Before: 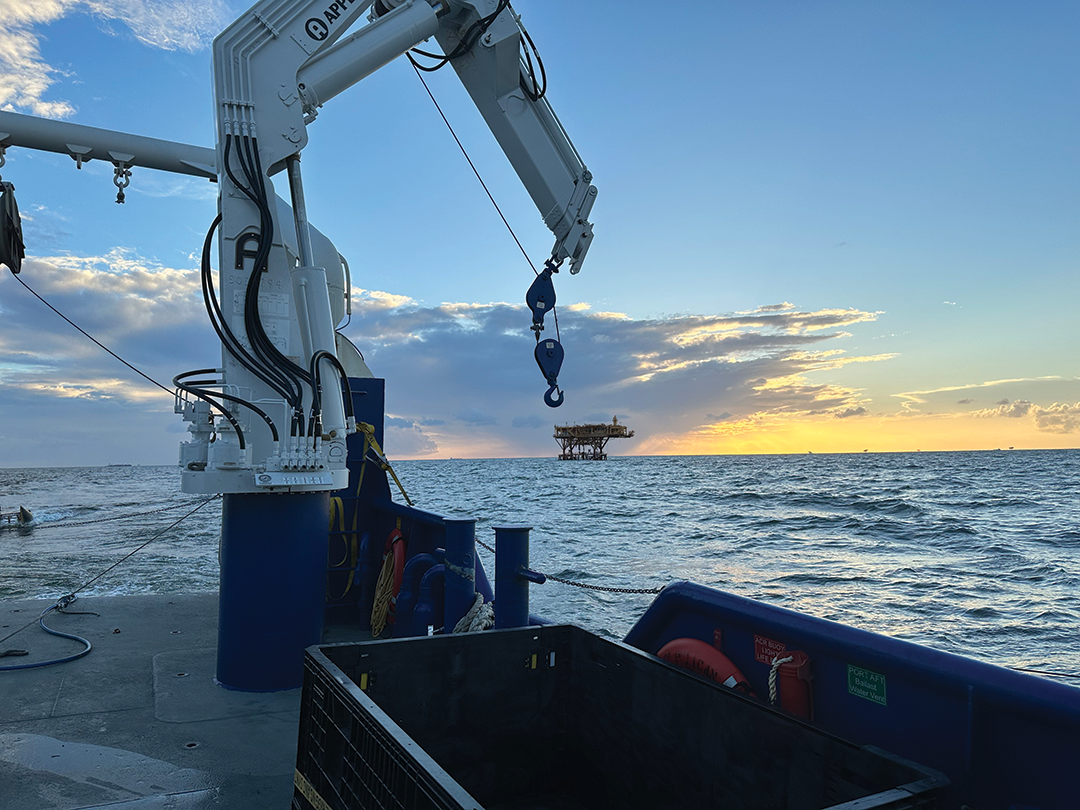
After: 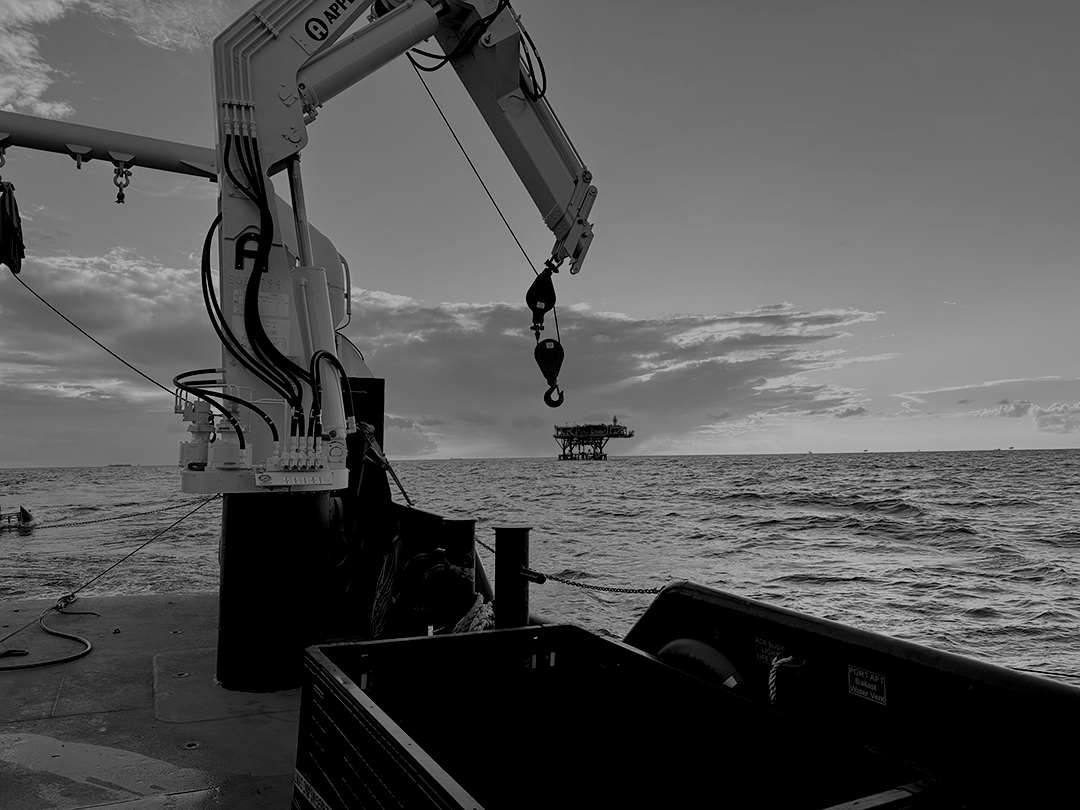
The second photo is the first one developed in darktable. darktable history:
color balance rgb: shadows lift › luminance -7.7%, shadows lift › chroma 2.13%, shadows lift › hue 165.27°, power › luminance -7.77%, power › chroma 1.34%, power › hue 330.55°, highlights gain › luminance -33.33%, highlights gain › chroma 5.68%, highlights gain › hue 217.2°, global offset › luminance -0.33%, global offset › chroma 0.11%, global offset › hue 165.27°, perceptual saturation grading › global saturation 27.72%, perceptual saturation grading › highlights -25%, perceptual saturation grading › mid-tones 25%, perceptual saturation grading › shadows 50%
contrast brightness saturation: saturation -1
levels: levels [0.018, 0.493, 1]
graduated density: rotation -0.352°, offset 57.64
white balance: emerald 1
filmic rgb: black relative exposure -7.48 EV, white relative exposure 4.83 EV, hardness 3.4, color science v6 (2022)
